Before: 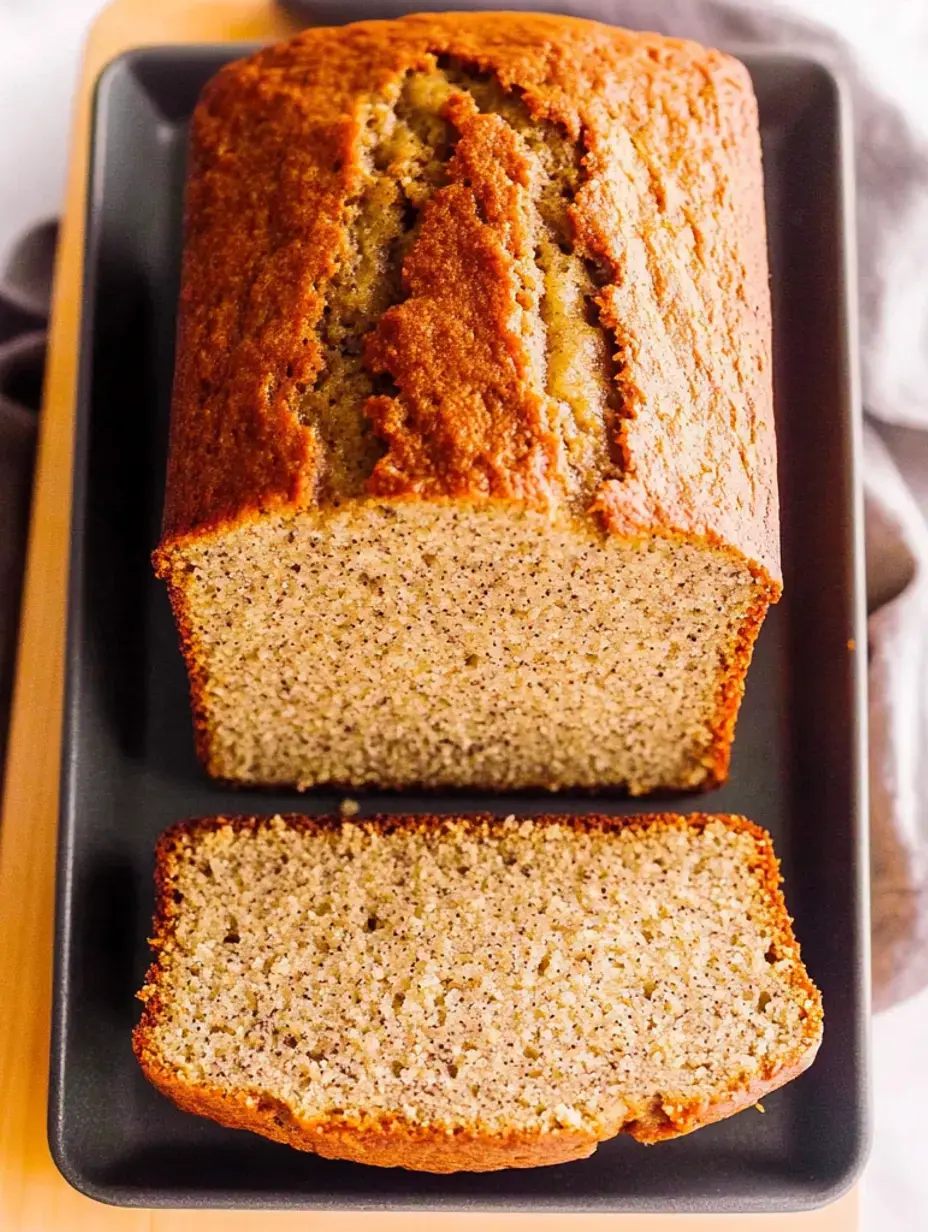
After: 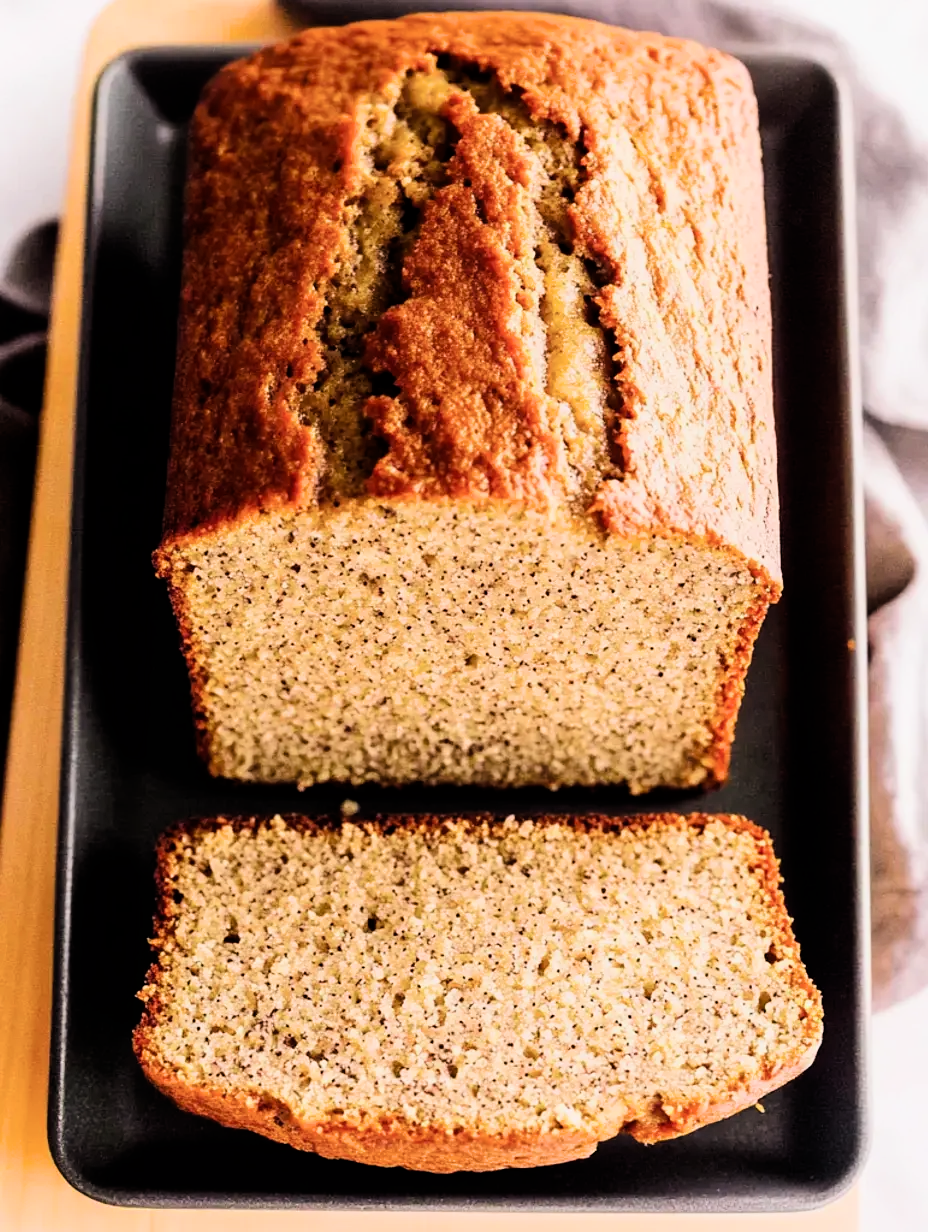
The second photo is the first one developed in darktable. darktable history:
filmic rgb: black relative exposure -5.27 EV, white relative exposure 2.88 EV, dynamic range scaling -37.55%, hardness 3.98, contrast 1.608, highlights saturation mix -0.516%
